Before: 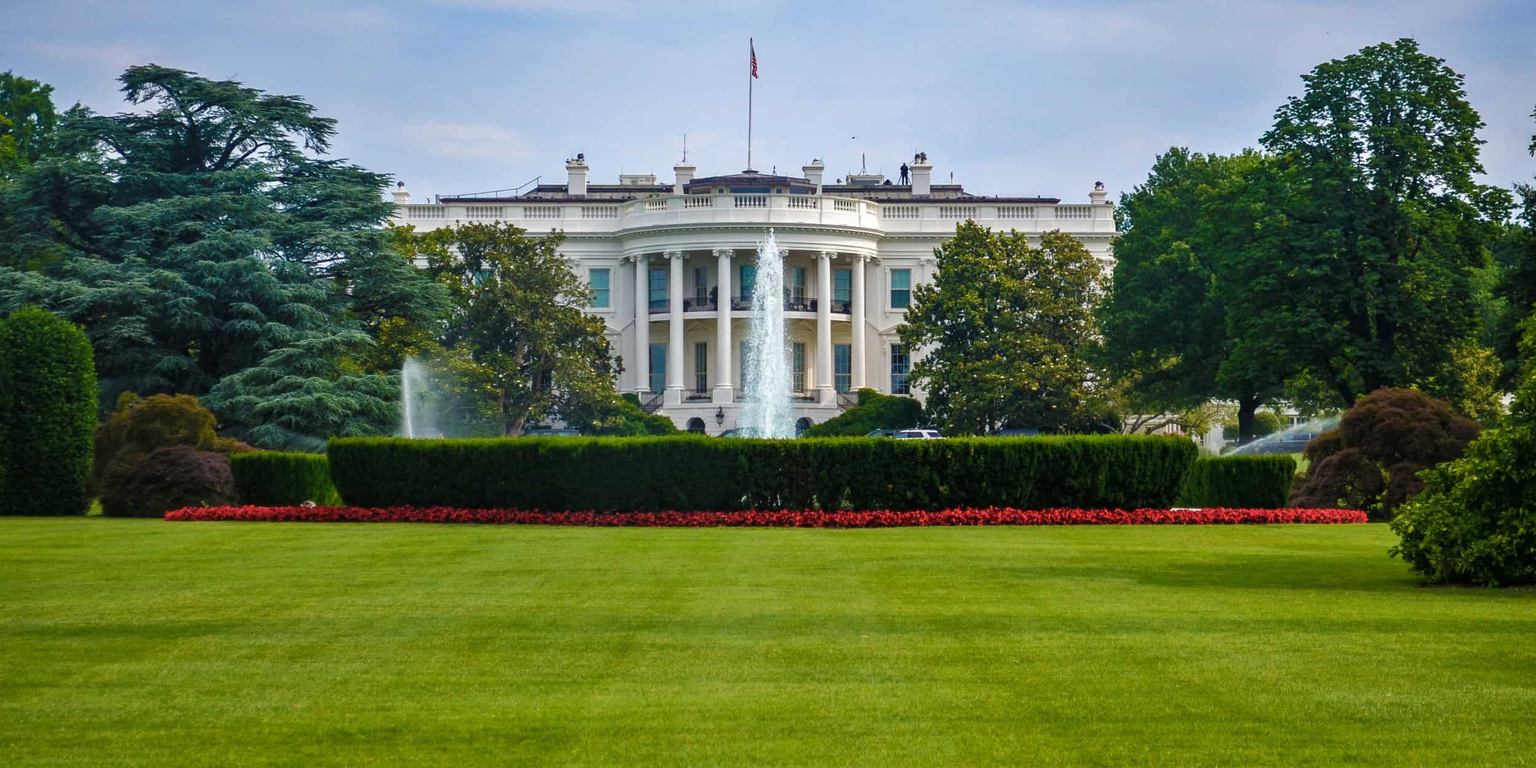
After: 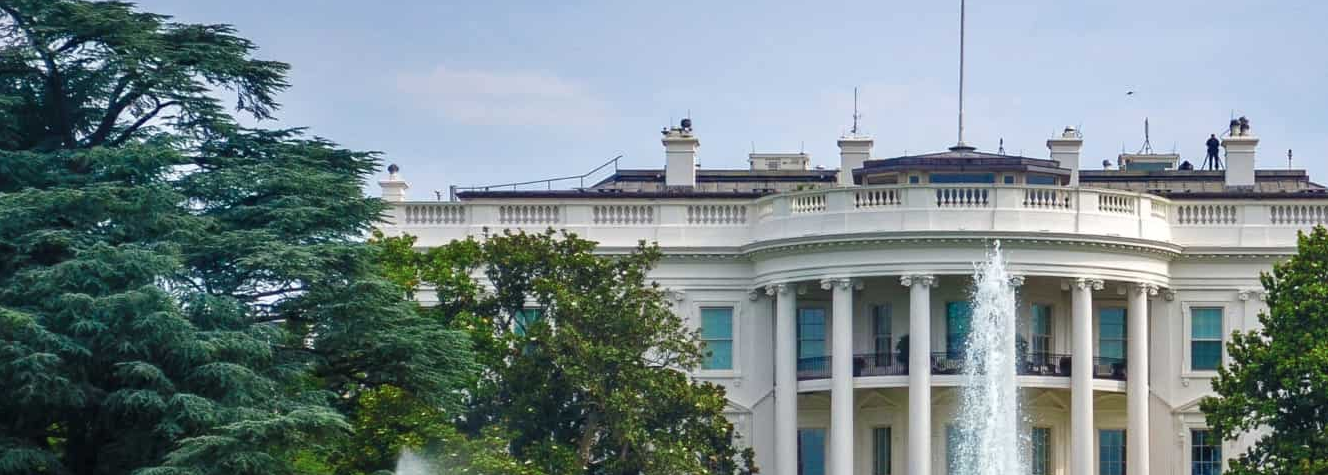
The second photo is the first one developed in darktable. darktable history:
color zones: curves: ch2 [(0, 0.5) (0.143, 0.517) (0.286, 0.571) (0.429, 0.522) (0.571, 0.5) (0.714, 0.5) (0.857, 0.5) (1, 0.5)]
crop: left 10.37%, top 10.492%, right 36.48%, bottom 51.486%
